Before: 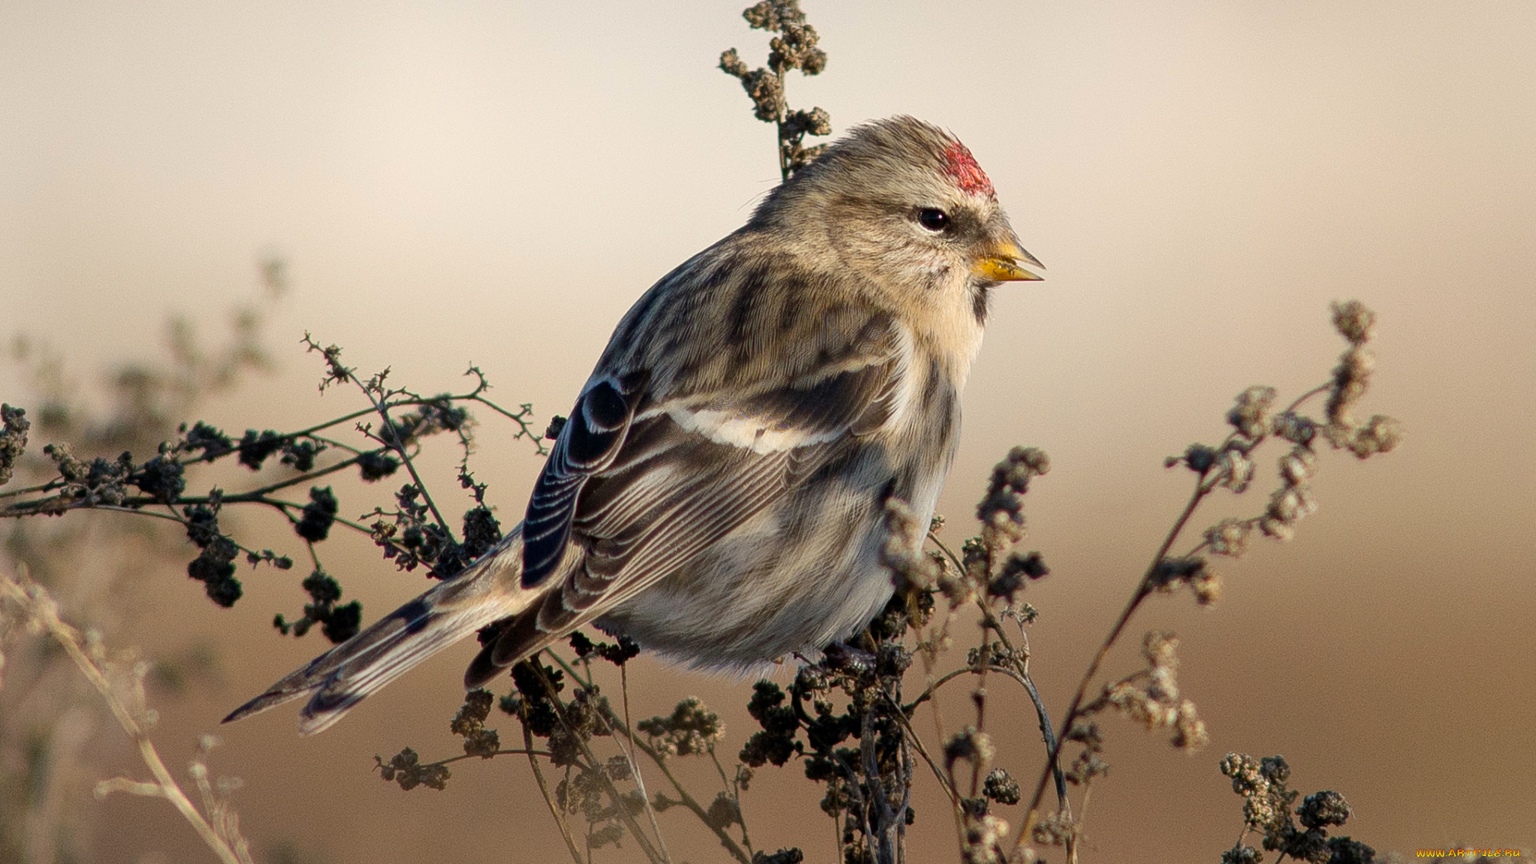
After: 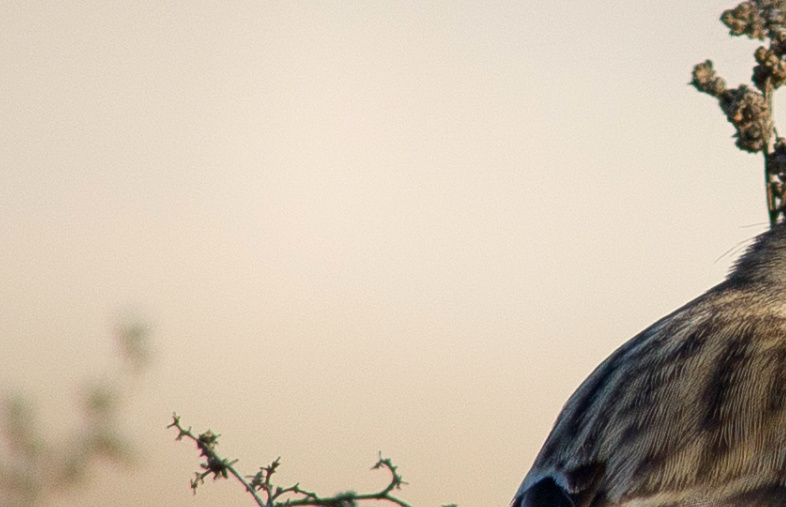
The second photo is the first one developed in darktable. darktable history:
crop and rotate: left 10.882%, top 0.078%, right 48.162%, bottom 52.97%
